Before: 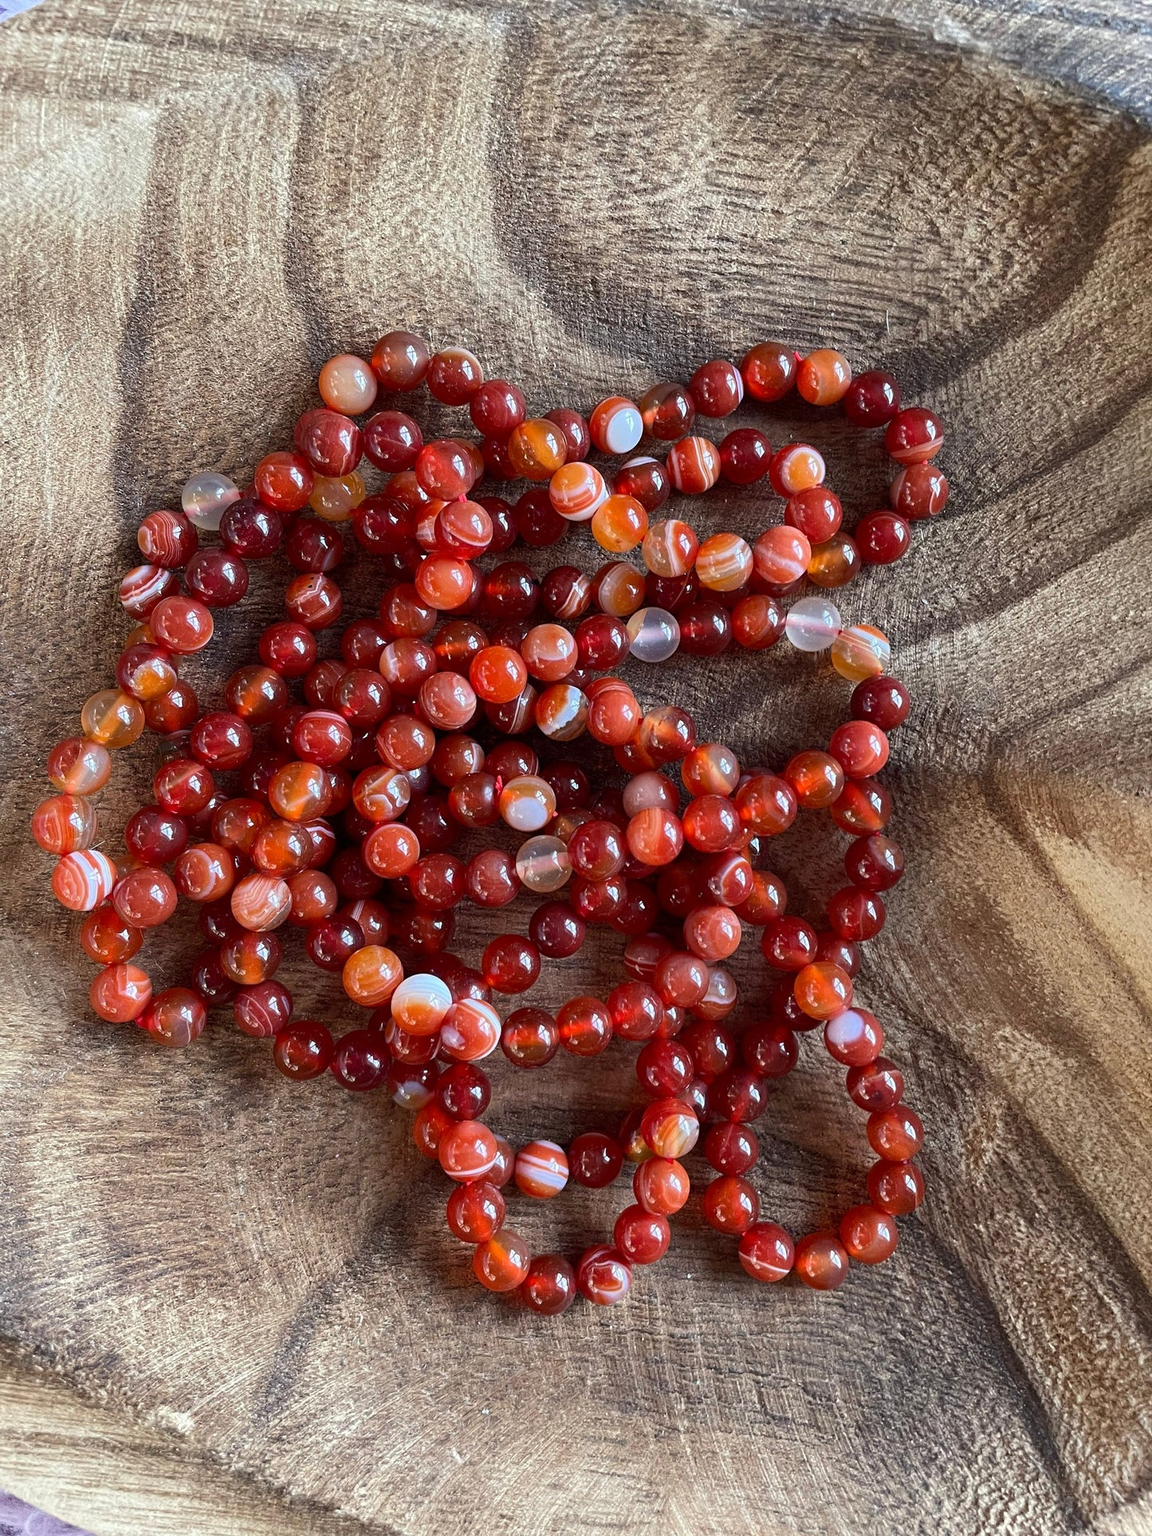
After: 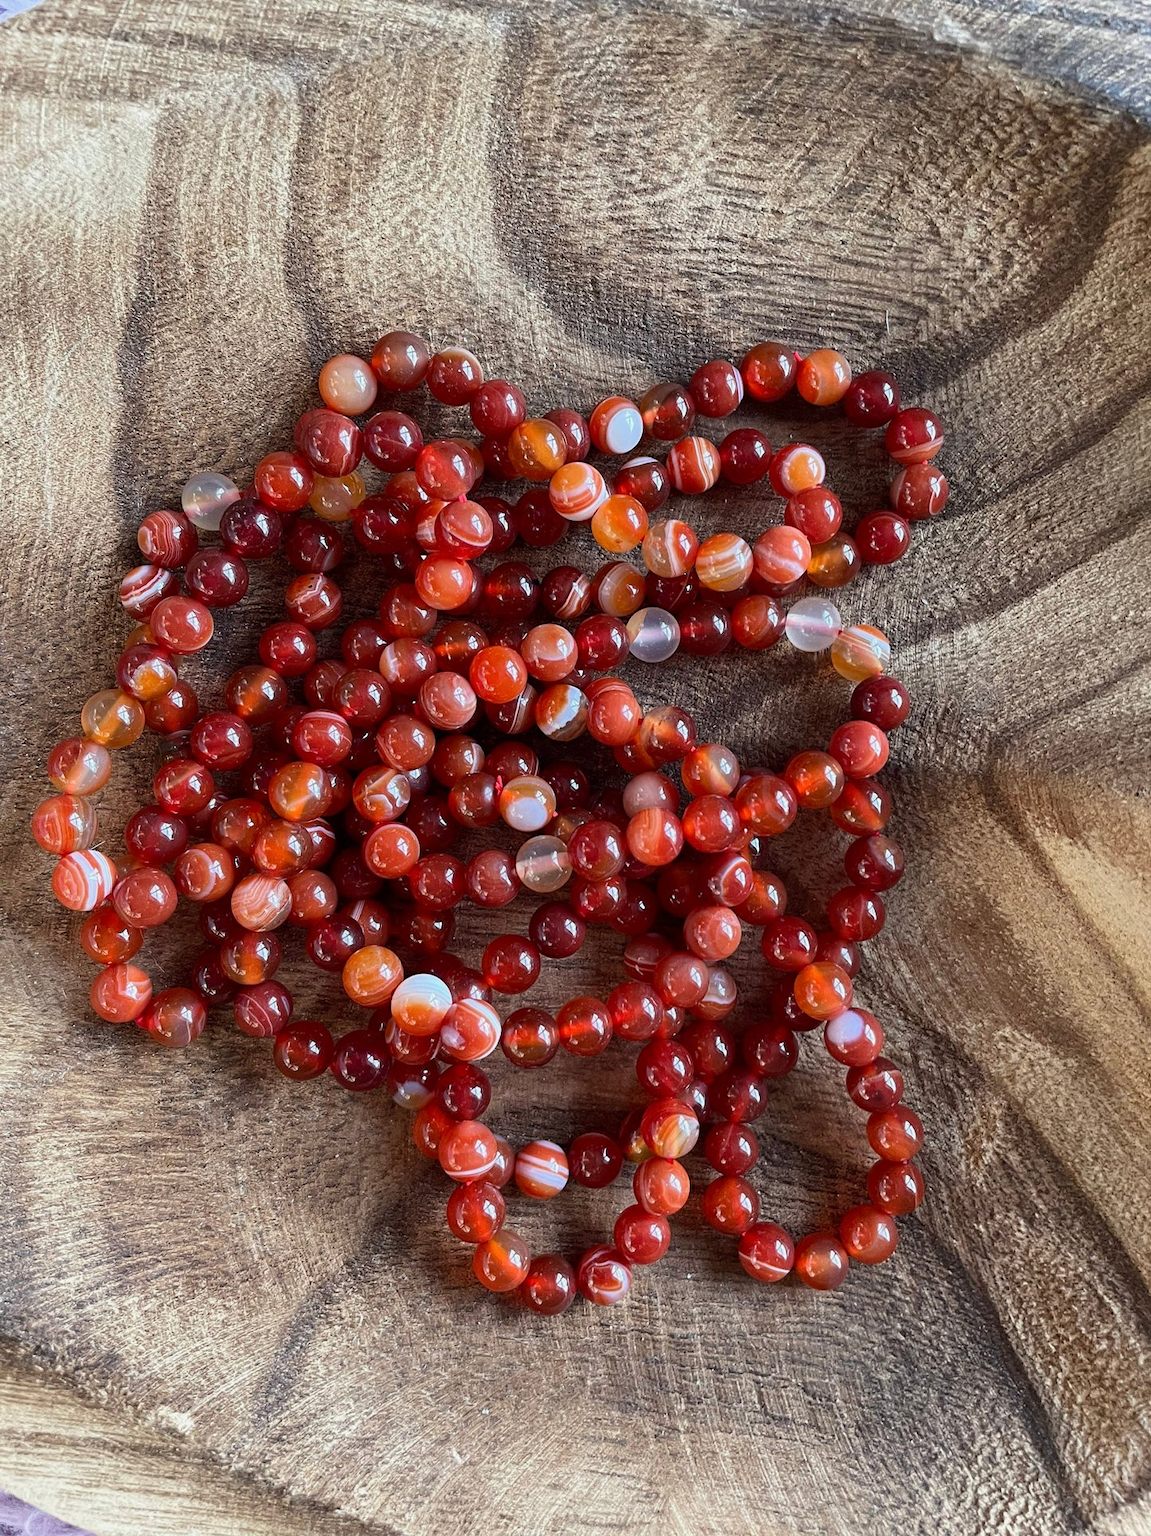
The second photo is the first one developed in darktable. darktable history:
filmic rgb: black relative exposure -16 EV, white relative exposure 2.89 EV, hardness 9.98
